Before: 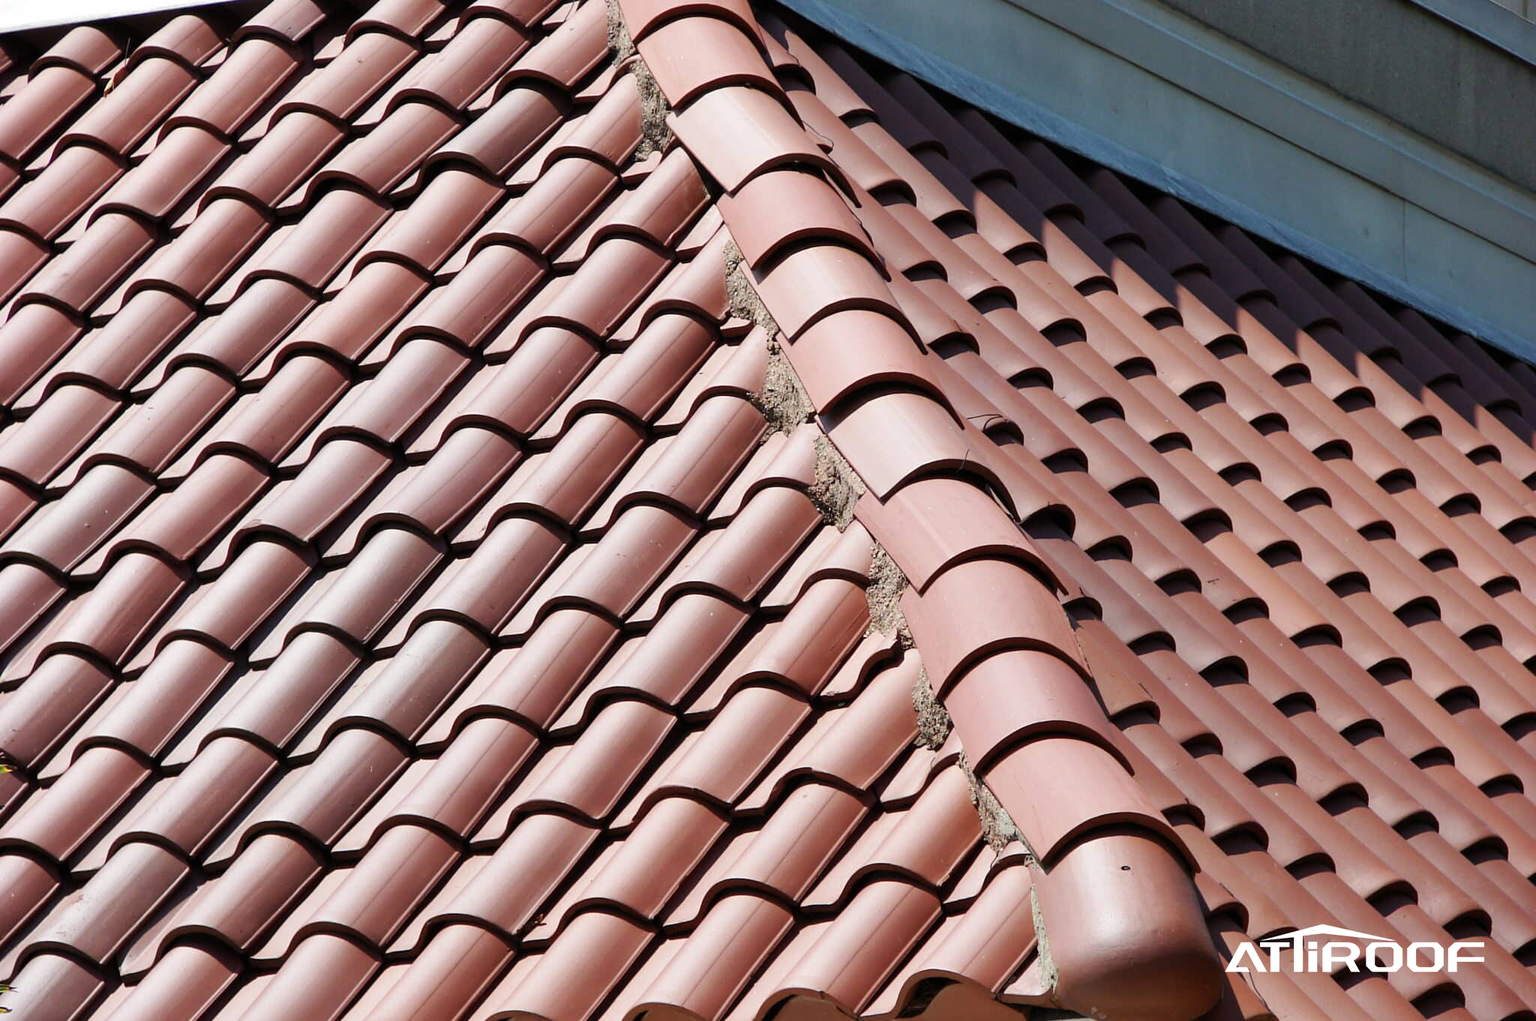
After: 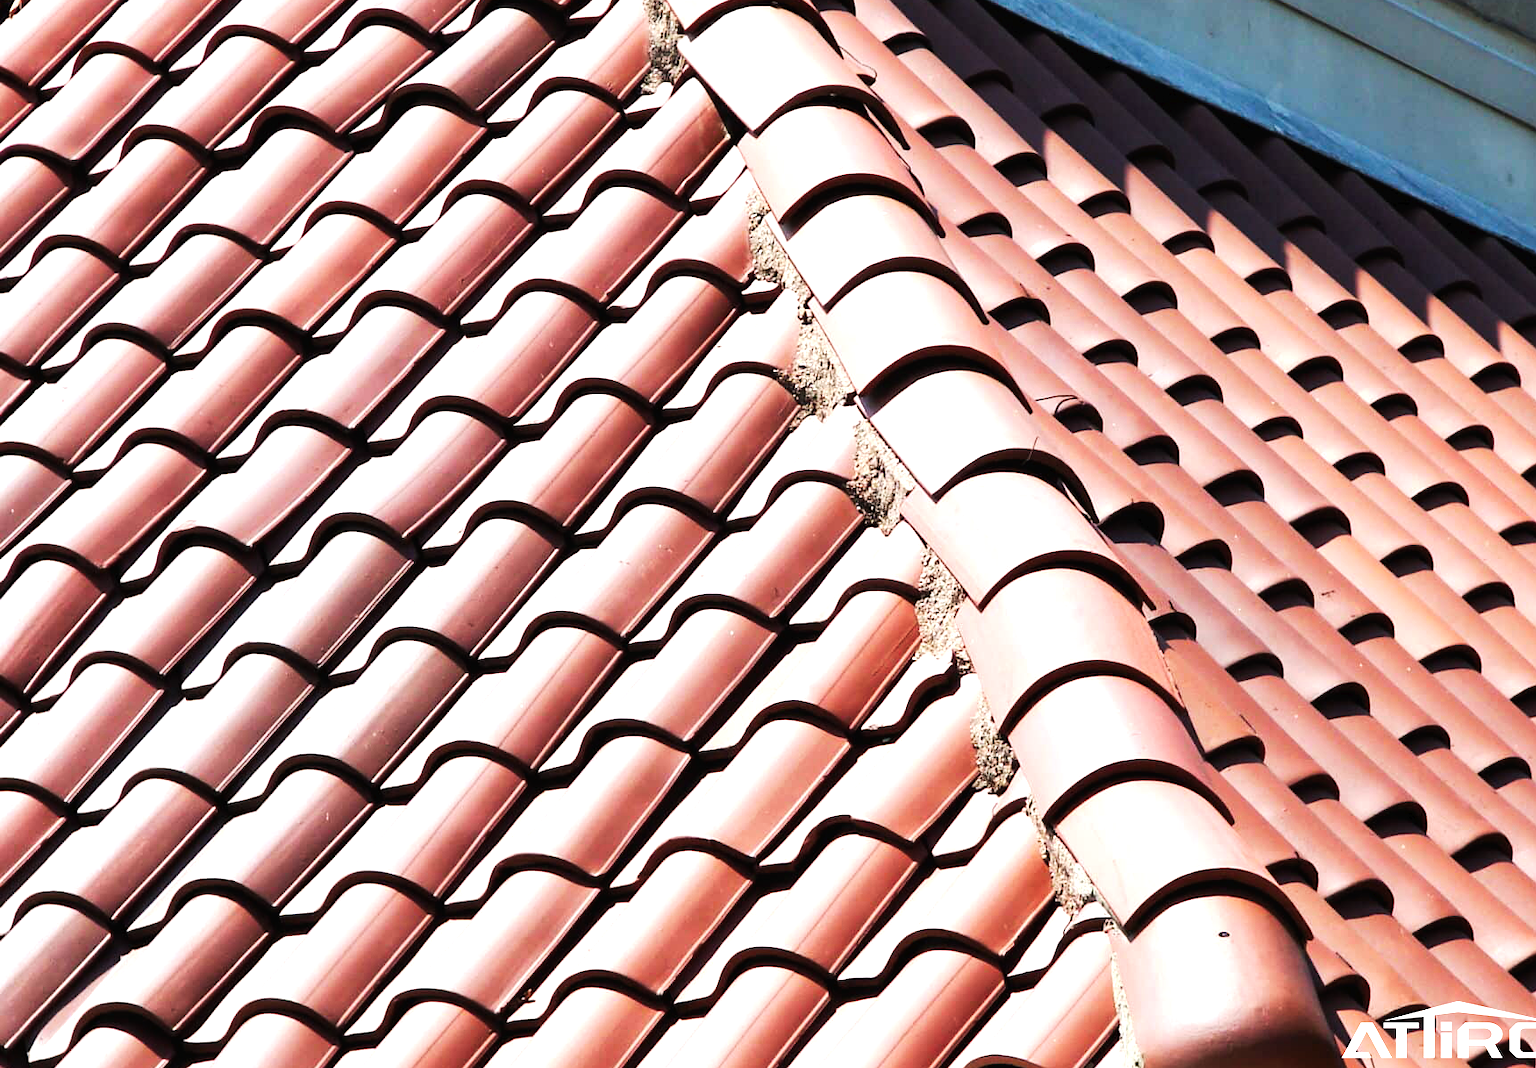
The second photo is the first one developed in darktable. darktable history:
exposure: exposure 0.604 EV, compensate highlight preservation false
tone equalizer: -8 EV -0.407 EV, -7 EV -0.386 EV, -6 EV -0.366 EV, -5 EV -0.242 EV, -3 EV 0.215 EV, -2 EV 0.321 EV, -1 EV 0.4 EV, +0 EV 0.396 EV
tone curve: curves: ch0 [(0, 0) (0.003, 0.012) (0.011, 0.015) (0.025, 0.02) (0.044, 0.032) (0.069, 0.044) (0.1, 0.063) (0.136, 0.085) (0.177, 0.121) (0.224, 0.159) (0.277, 0.207) (0.335, 0.261) (0.399, 0.328) (0.468, 0.41) (0.543, 0.506) (0.623, 0.609) (0.709, 0.719) (0.801, 0.82) (0.898, 0.907) (1, 1)], preserve colors none
crop: left 6.298%, top 8.032%, right 9.546%, bottom 3.8%
